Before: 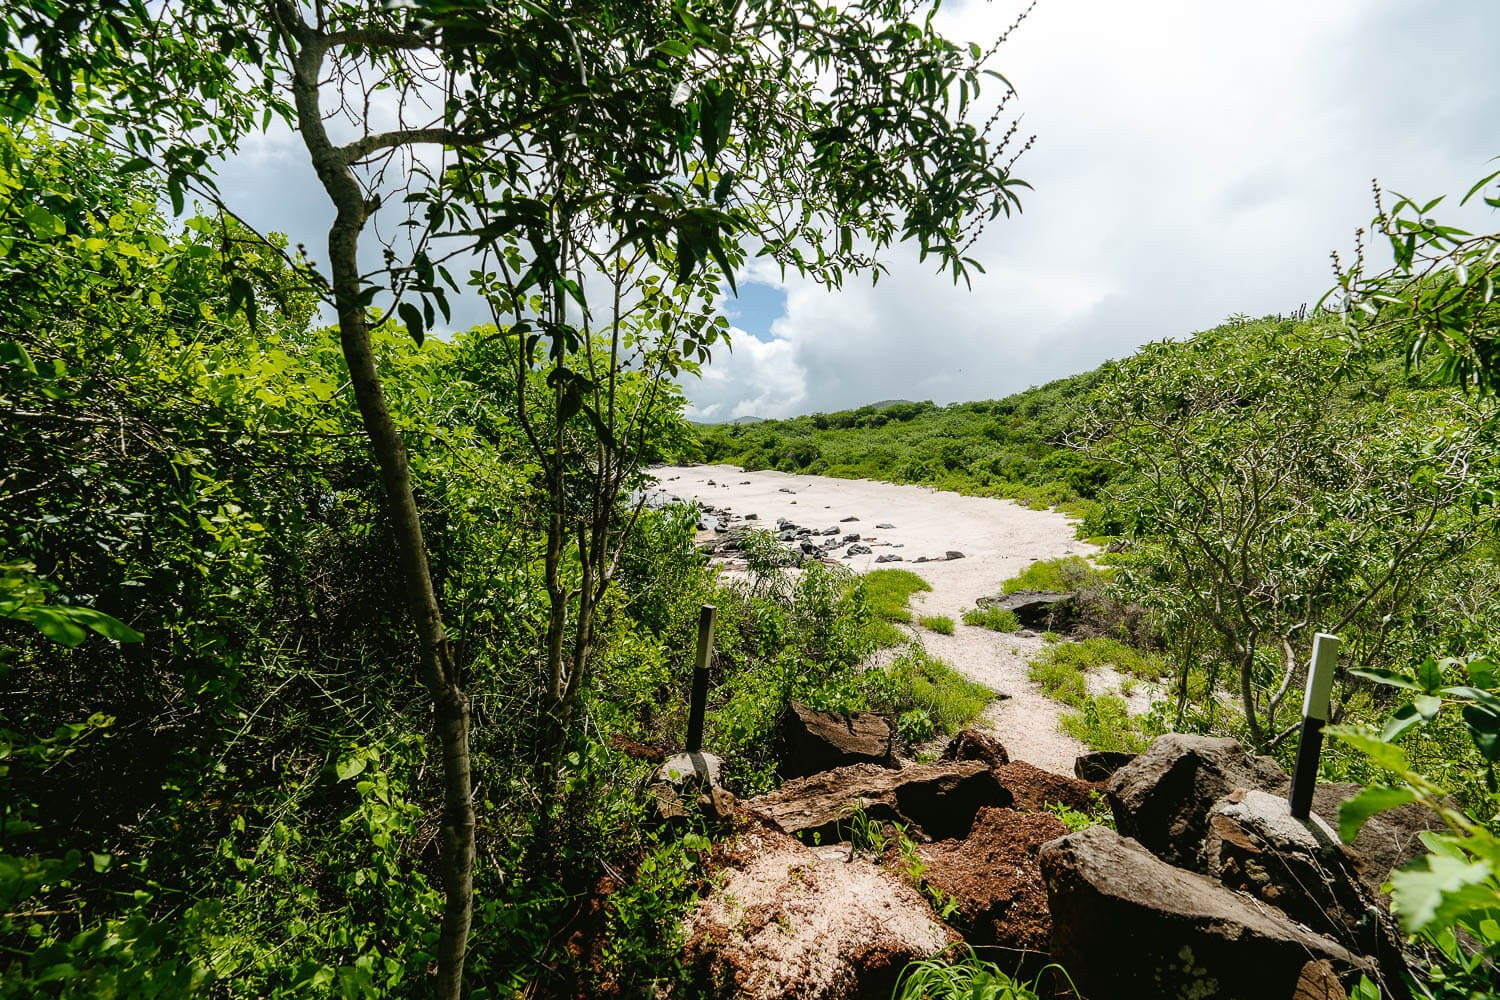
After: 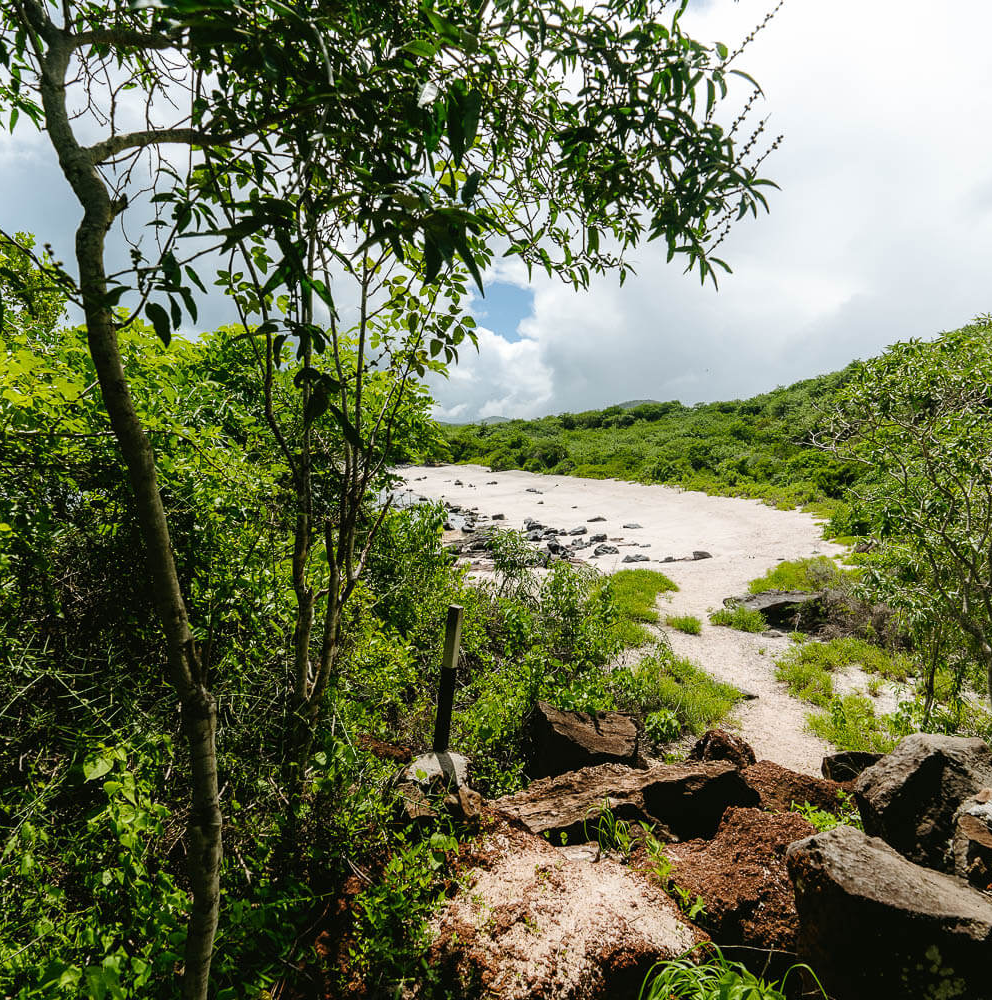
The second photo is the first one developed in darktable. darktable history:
crop: left 16.911%, right 16.895%
